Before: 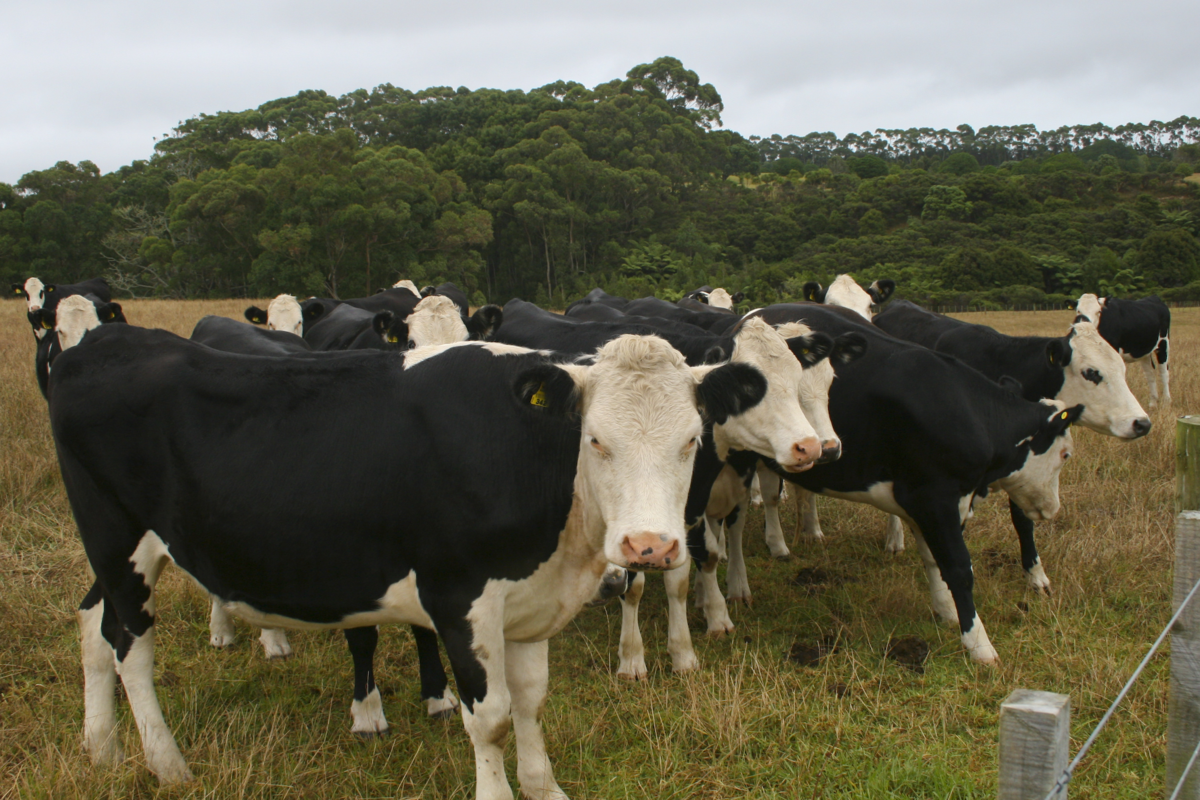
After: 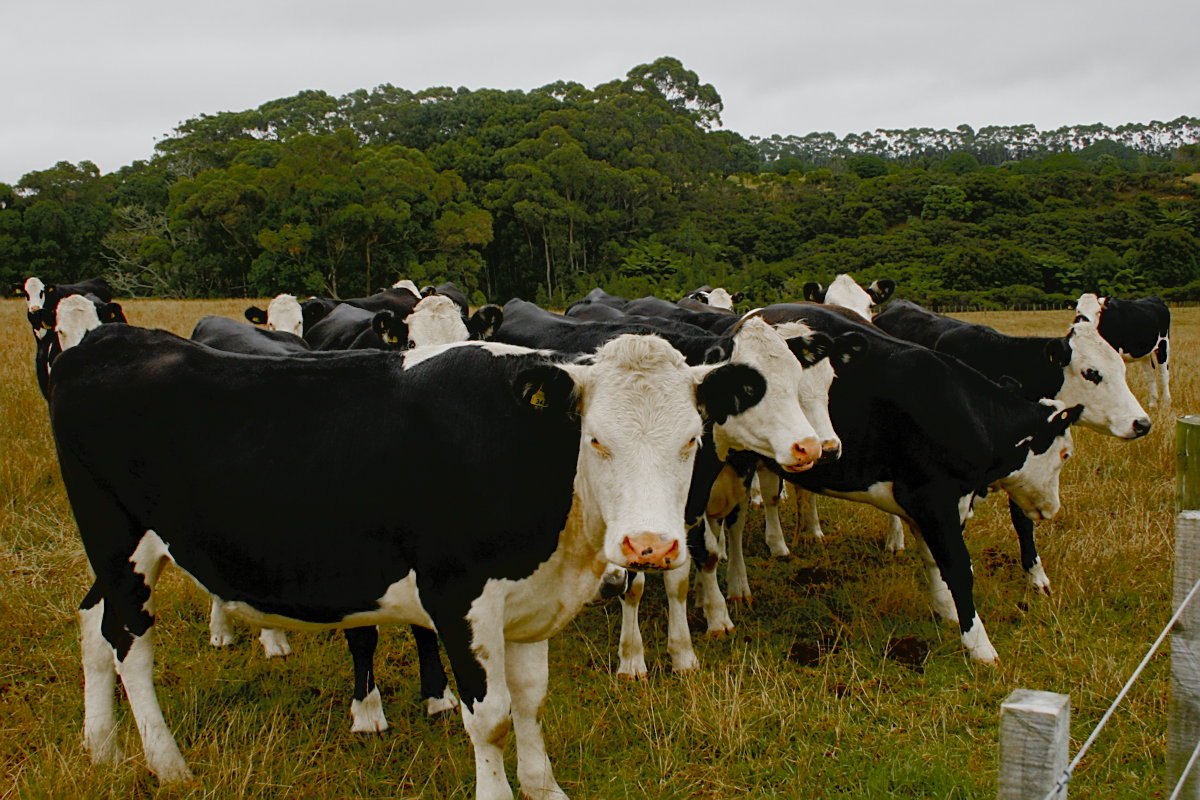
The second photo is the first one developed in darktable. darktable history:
sharpen: on, module defaults
filmic rgb: middle gray luminance 29.21%, black relative exposure -10.24 EV, white relative exposure 5.51 EV, target black luminance 0%, hardness 3.95, latitude 1.68%, contrast 1.121, highlights saturation mix 5.1%, shadows ↔ highlights balance 14.82%, preserve chrominance no, color science v4 (2020), contrast in shadows soft
color balance rgb: perceptual saturation grading › global saturation 20%, perceptual saturation grading › highlights -24.888%, perceptual saturation grading › shadows 49.816%
color zones: curves: ch0 [(0, 0.48) (0.209, 0.398) (0.305, 0.332) (0.429, 0.493) (0.571, 0.5) (0.714, 0.5) (0.857, 0.5) (1, 0.48)]; ch1 [(0, 0.736) (0.143, 0.625) (0.225, 0.371) (0.429, 0.256) (0.571, 0.241) (0.714, 0.213) (0.857, 0.48) (1, 0.736)]; ch2 [(0, 0.448) (0.143, 0.498) (0.286, 0.5) (0.429, 0.5) (0.571, 0.5) (0.714, 0.5) (0.857, 0.5) (1, 0.448)]
exposure: exposure 0.128 EV, compensate exposure bias true, compensate highlight preservation false
shadows and highlights: on, module defaults
tone curve: curves: ch0 [(0, 0) (0.003, 0.022) (0.011, 0.025) (0.025, 0.025) (0.044, 0.029) (0.069, 0.042) (0.1, 0.068) (0.136, 0.118) (0.177, 0.176) (0.224, 0.233) (0.277, 0.299) (0.335, 0.371) (0.399, 0.448) (0.468, 0.526) (0.543, 0.605) (0.623, 0.684) (0.709, 0.775) (0.801, 0.869) (0.898, 0.957) (1, 1)], color space Lab, linked channels, preserve colors none
